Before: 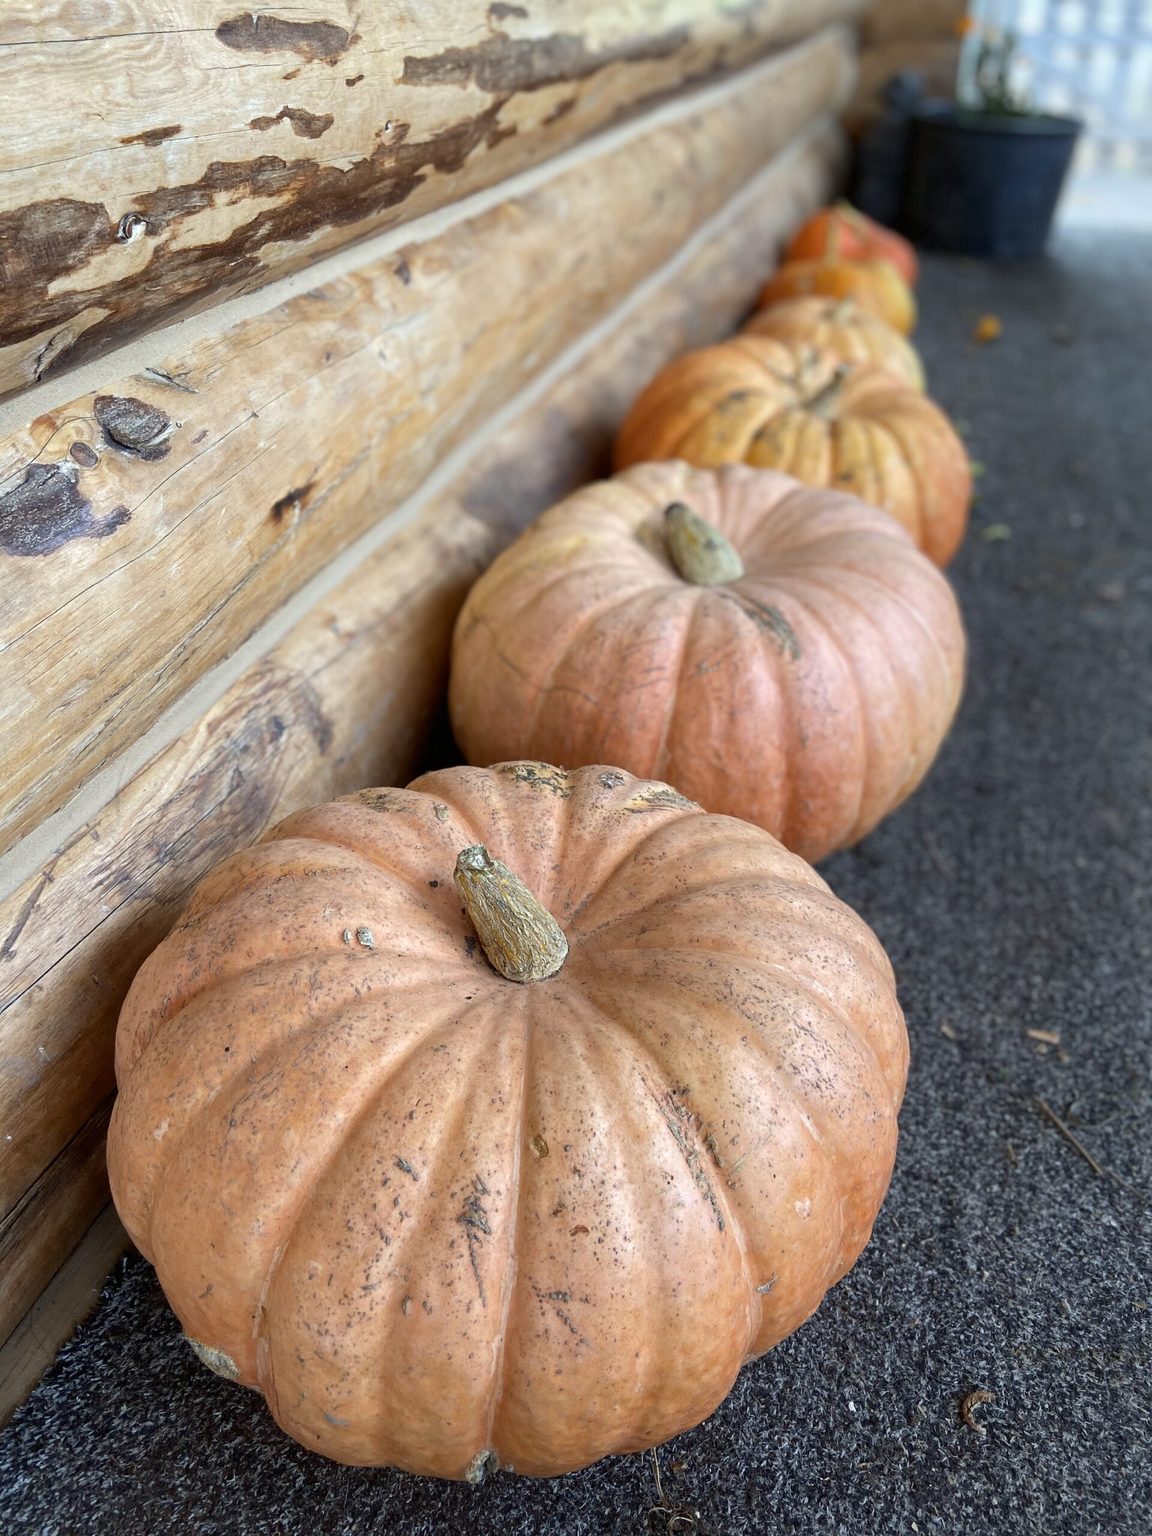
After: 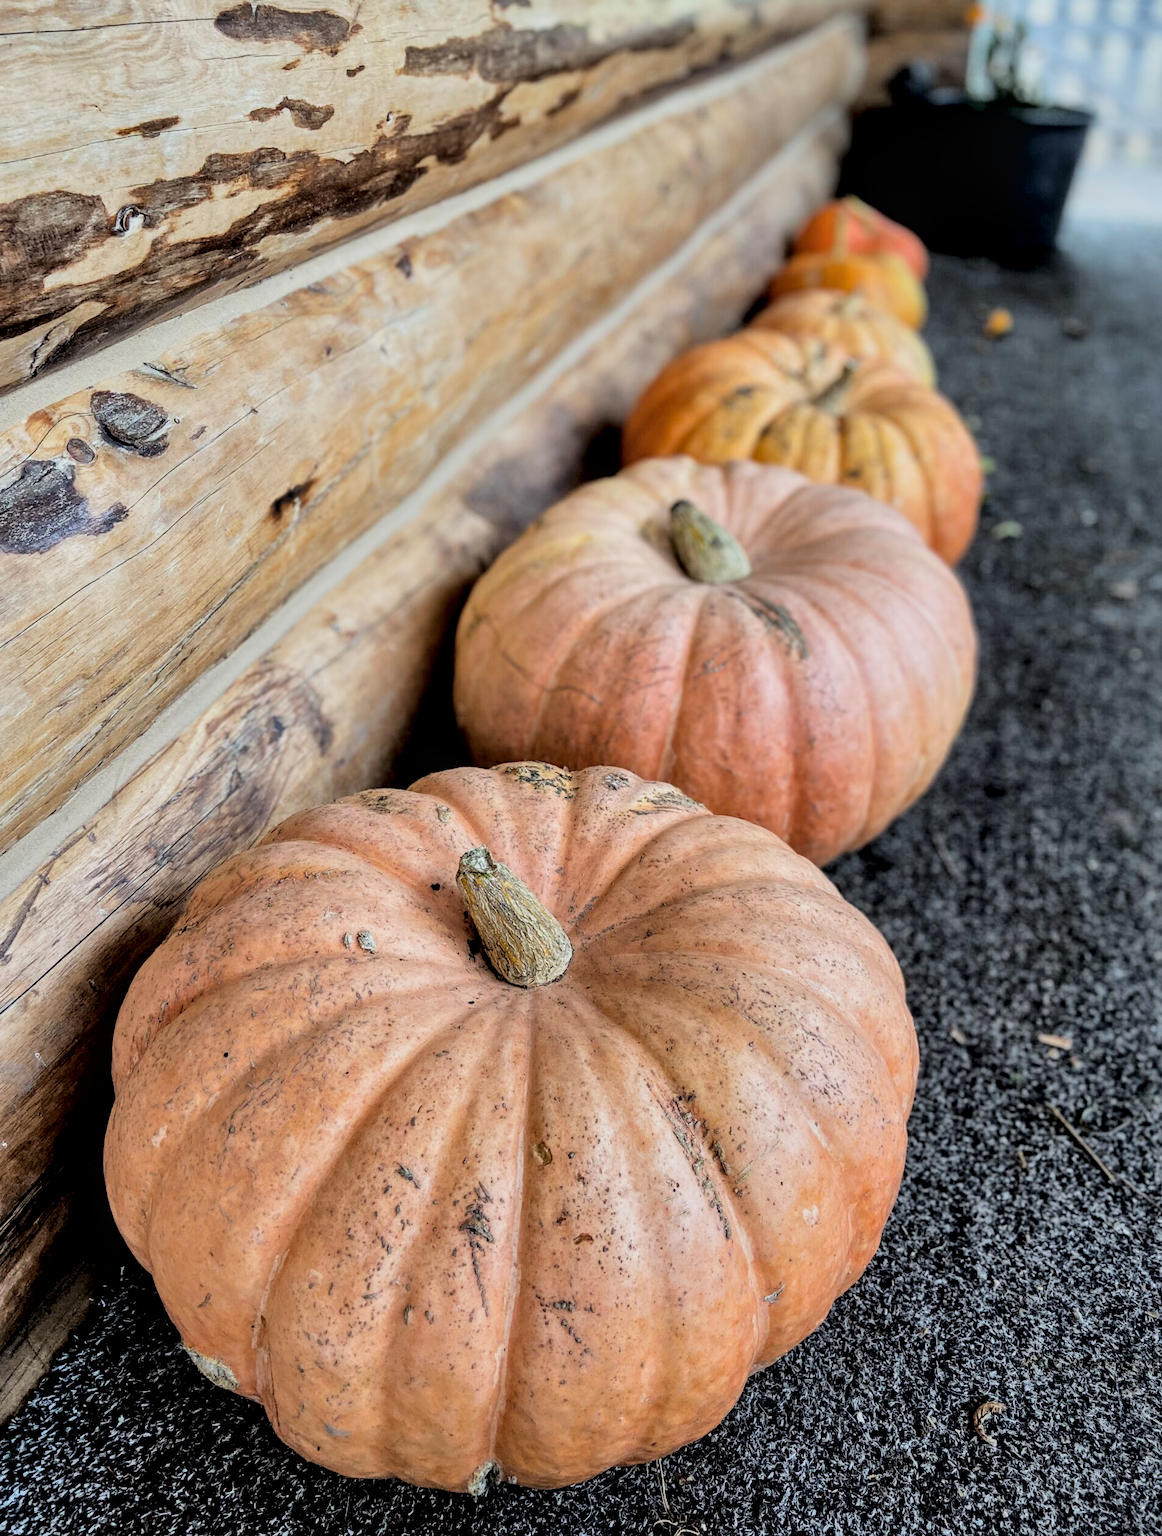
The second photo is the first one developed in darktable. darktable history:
tone curve: curves: ch0 [(0.047, 0) (0.292, 0.352) (0.657, 0.678) (1, 0.958)], color space Lab, independent channels, preserve colors none
crop: left 0.438%, top 0.738%, right 0.146%, bottom 0.779%
shadows and highlights: soften with gaussian
local contrast: on, module defaults
filmic rgb: black relative exposure -5.09 EV, white relative exposure 3.5 EV, hardness 3.16, contrast 1.401, highlights saturation mix -30.56%, iterations of high-quality reconstruction 0
